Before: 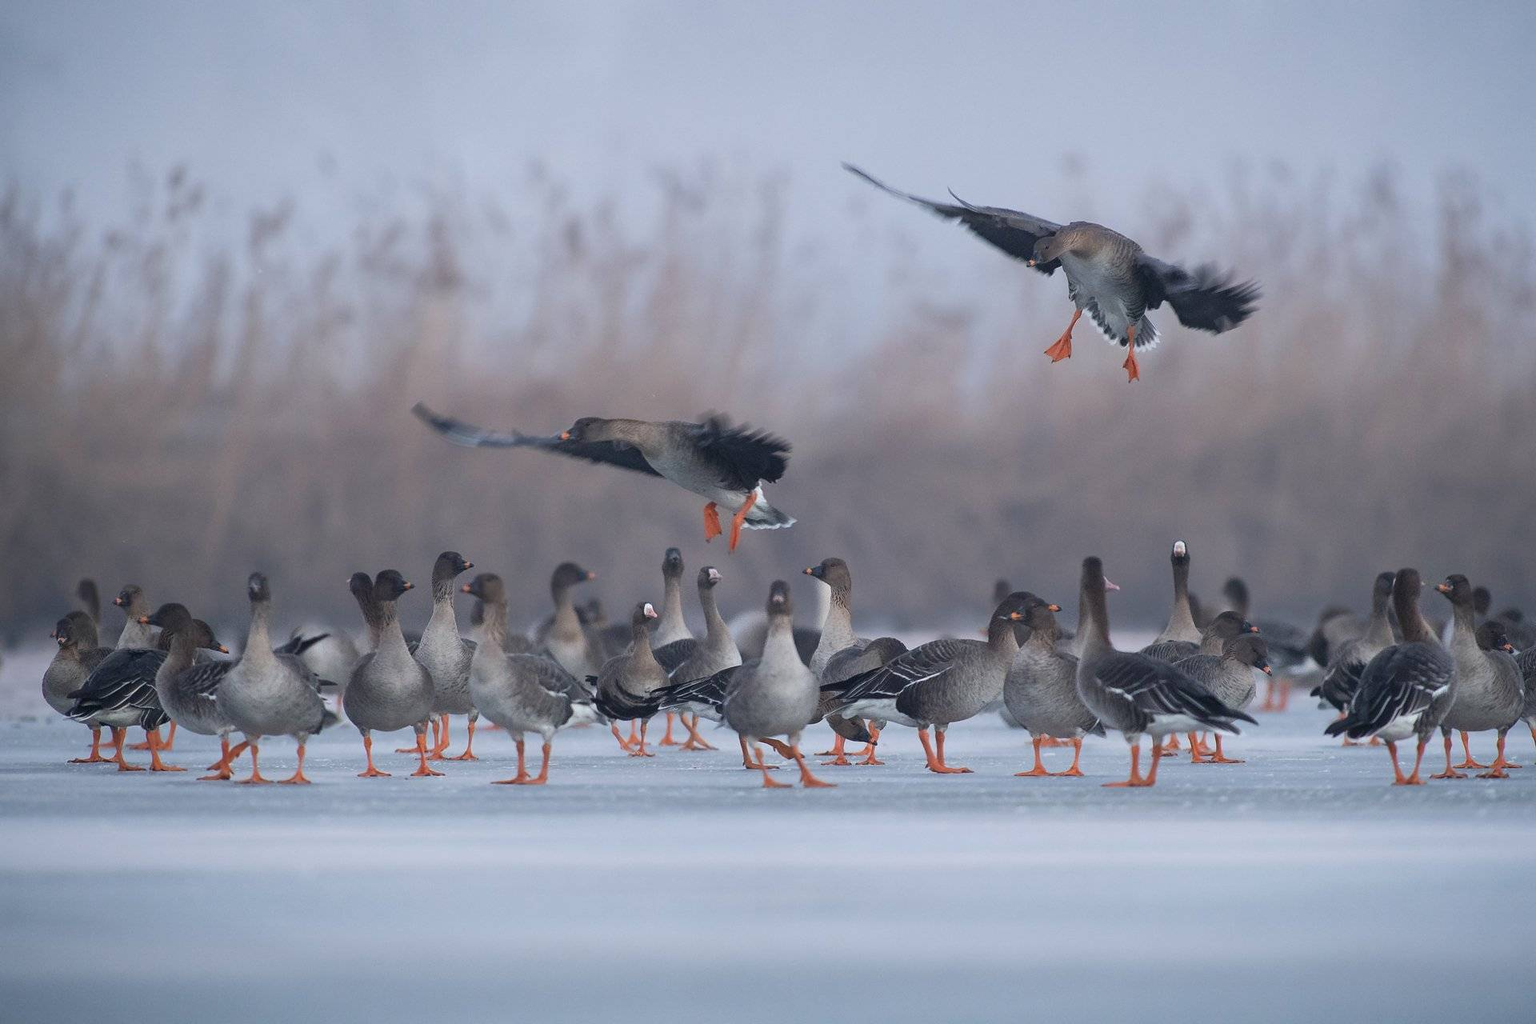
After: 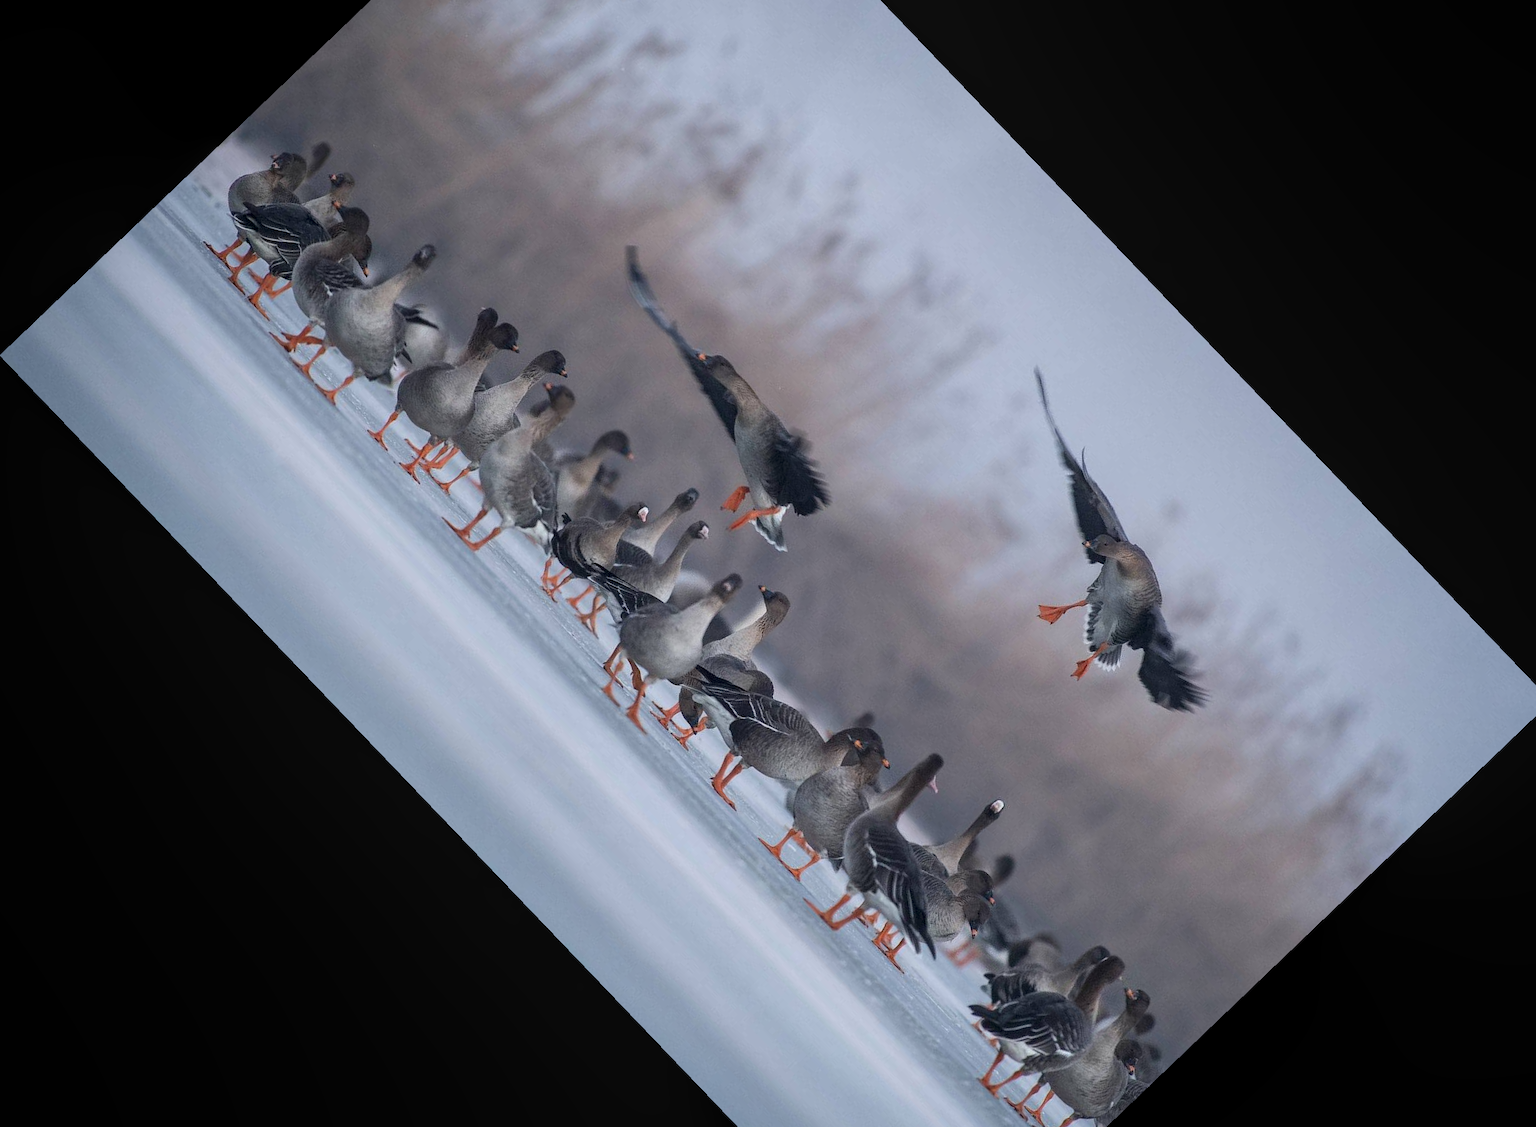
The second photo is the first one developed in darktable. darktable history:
local contrast: on, module defaults
crop and rotate: angle -46.26°, top 16.234%, right 0.912%, bottom 11.704%
